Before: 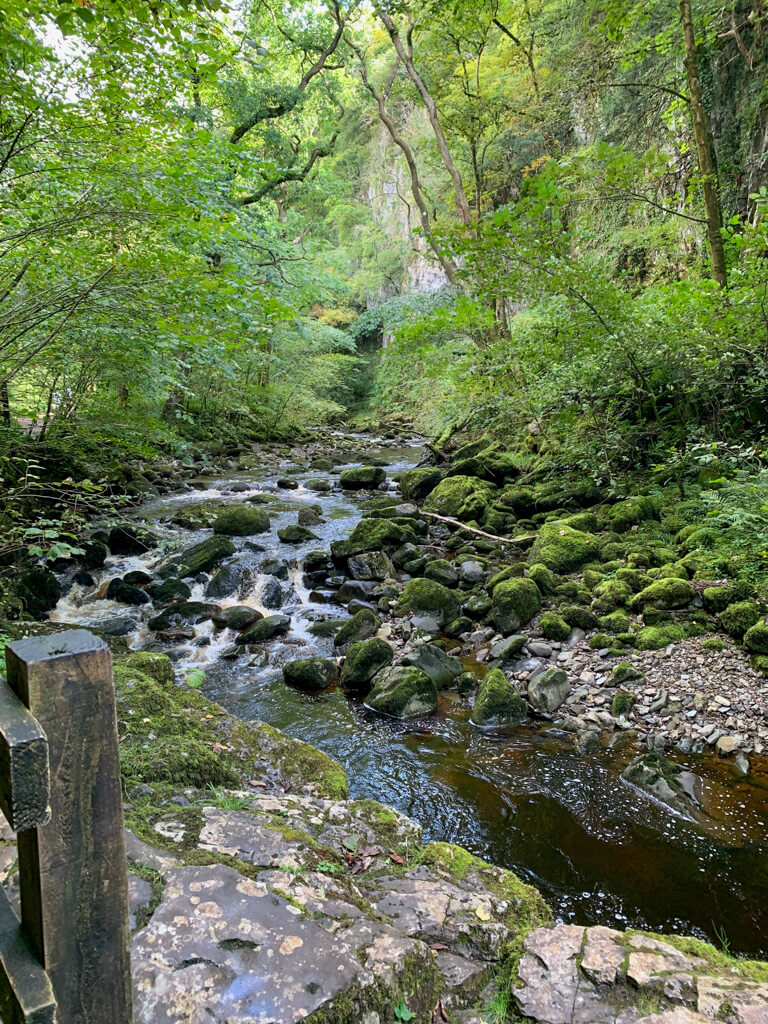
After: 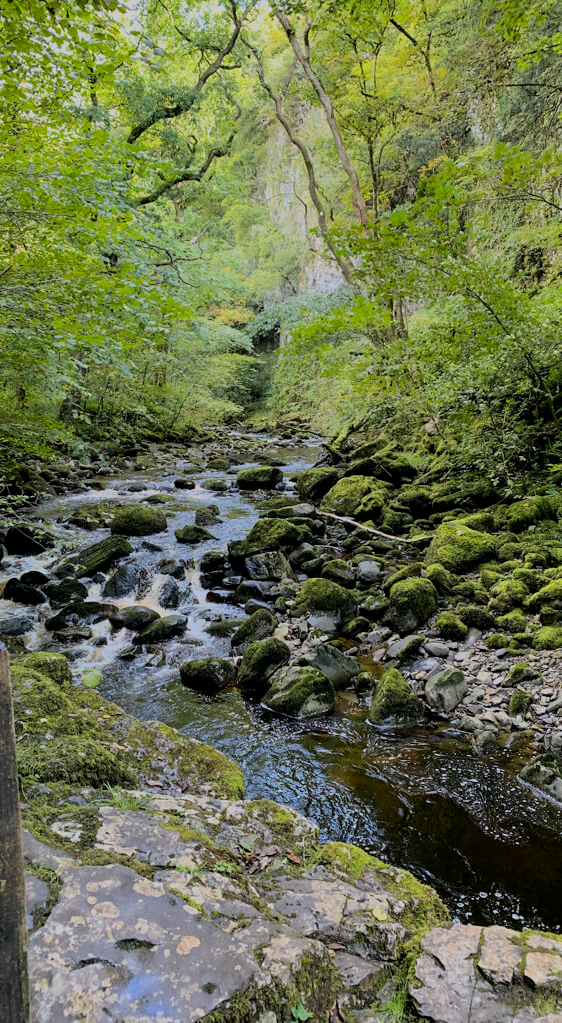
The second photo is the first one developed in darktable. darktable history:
filmic rgb: black relative exposure -7.15 EV, white relative exposure 5.36 EV, hardness 3.02, color science v6 (2022)
crop: left 13.443%, right 13.31%
color contrast: green-magenta contrast 0.8, blue-yellow contrast 1.1, unbound 0
